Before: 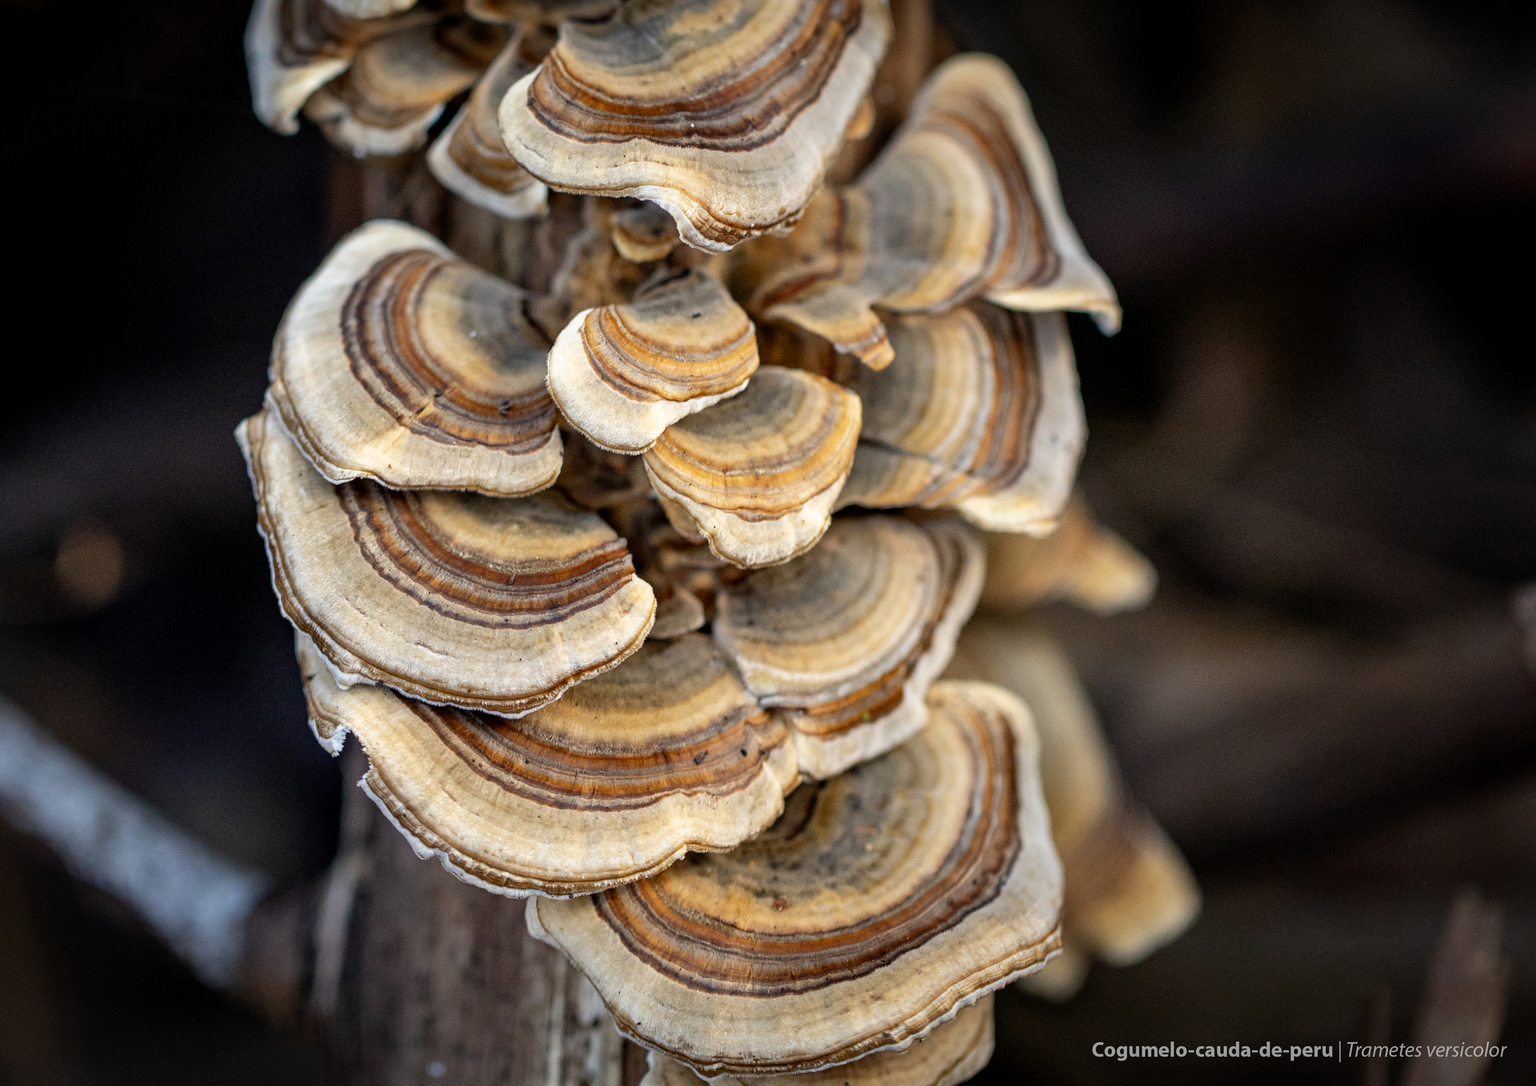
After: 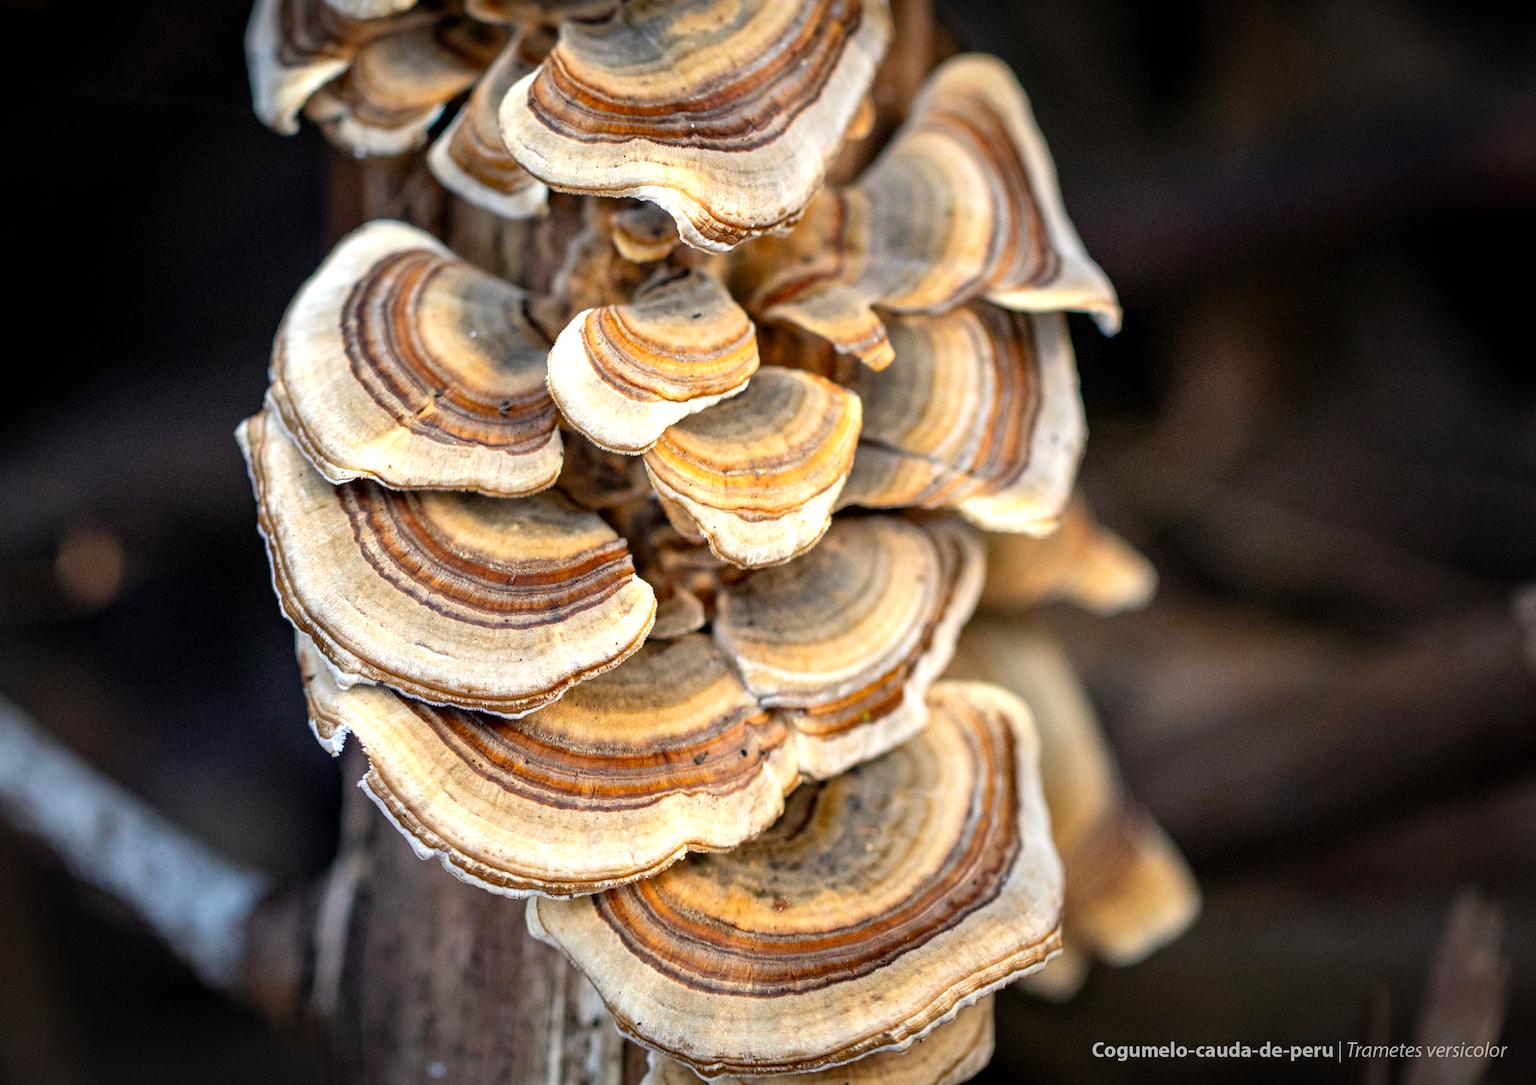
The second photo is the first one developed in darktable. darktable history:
exposure: black level correction 0, exposure 0.499 EV, compensate highlight preservation false
vignetting: fall-off radius 94.56%
